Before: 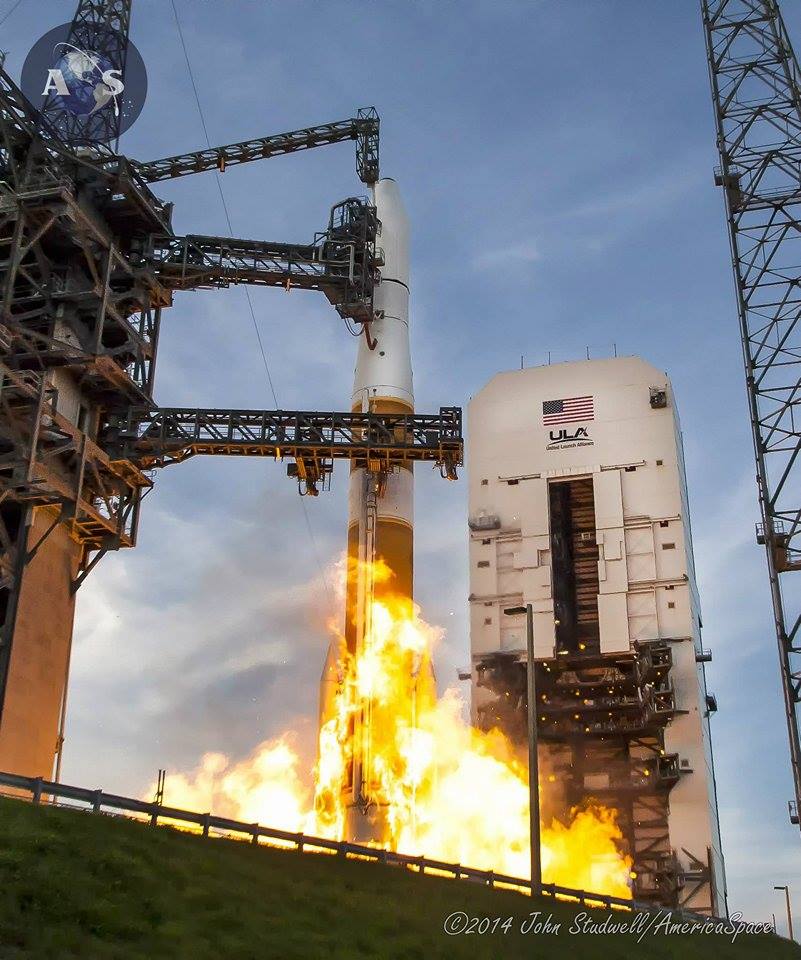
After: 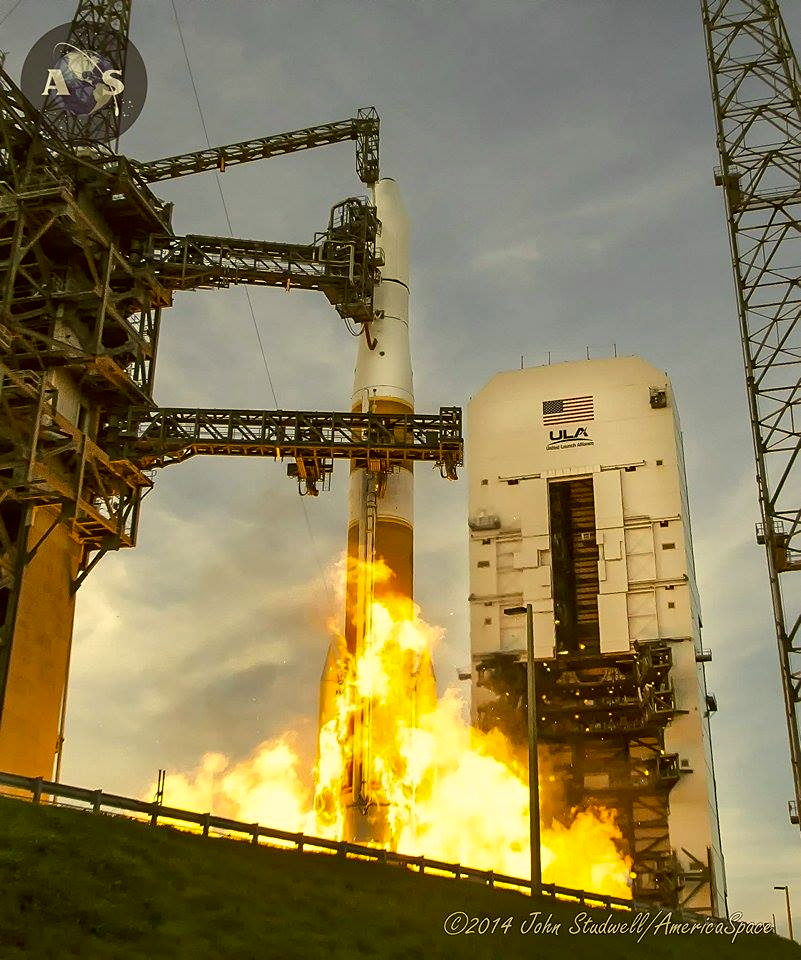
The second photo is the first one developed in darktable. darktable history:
color correction: highlights a* 0.175, highlights b* 28.81, shadows a* -0.198, shadows b* 21.59
sharpen: amount 0.212
